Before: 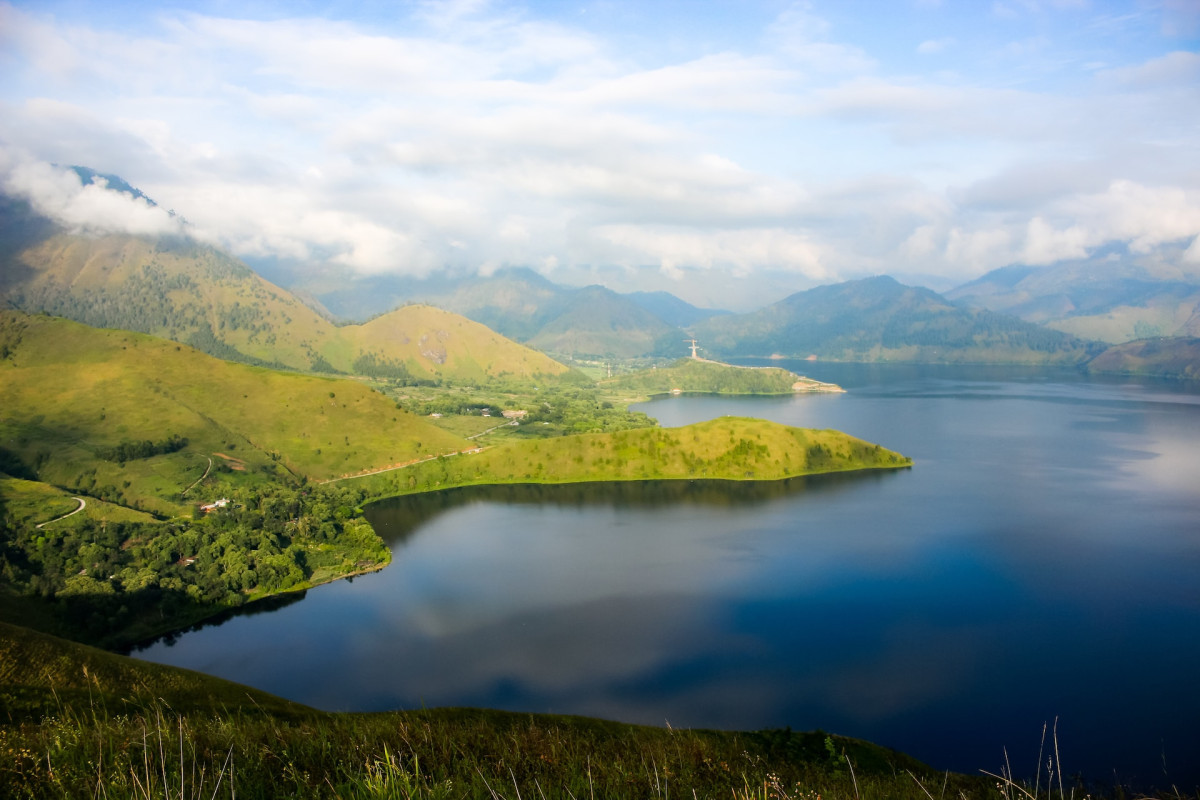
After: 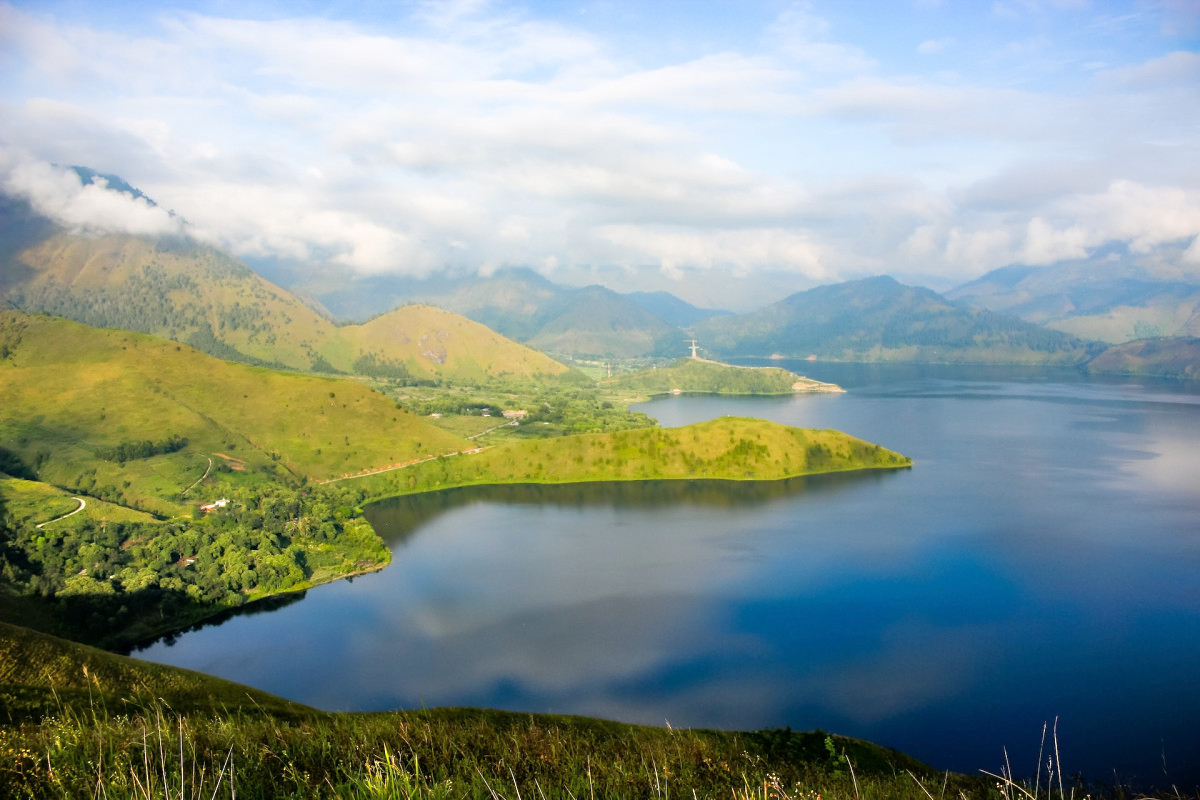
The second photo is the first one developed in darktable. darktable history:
tone equalizer: -7 EV 0.158 EV, -6 EV 0.636 EV, -5 EV 1.14 EV, -4 EV 1.34 EV, -3 EV 1.17 EV, -2 EV 0.6 EV, -1 EV 0.16 EV
